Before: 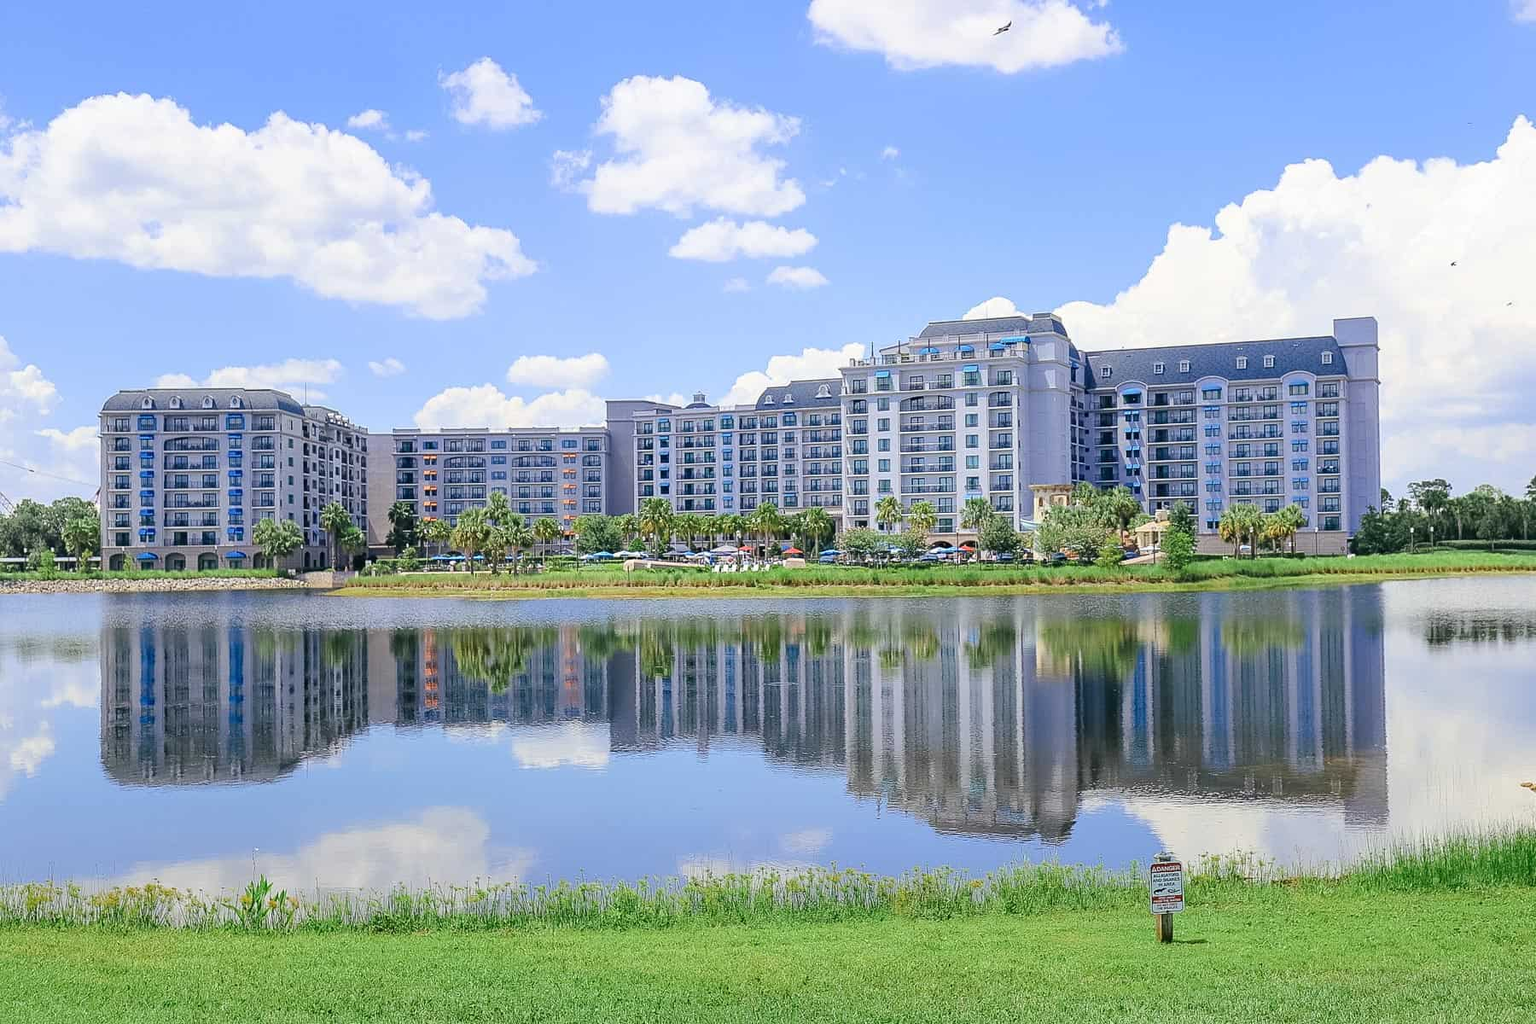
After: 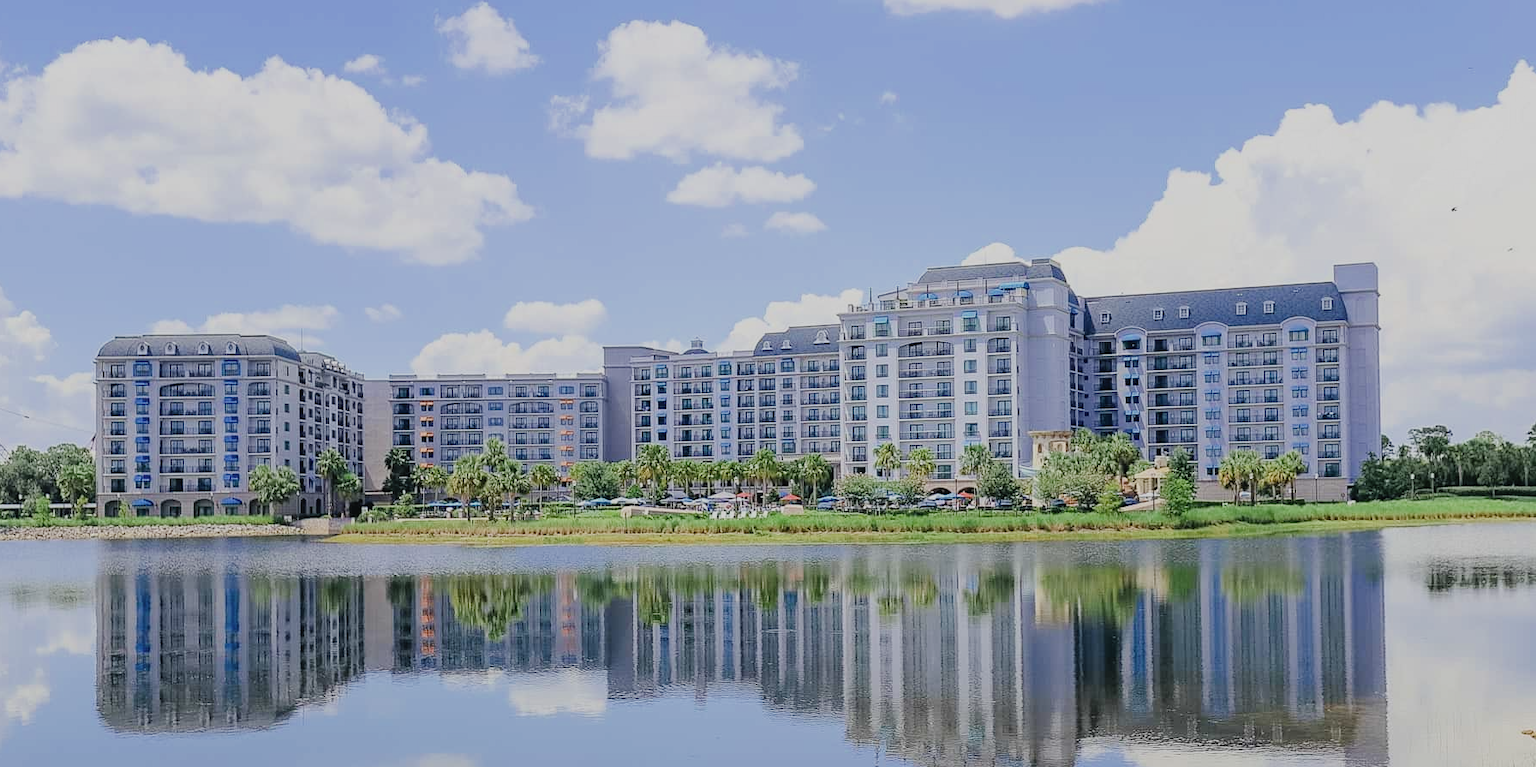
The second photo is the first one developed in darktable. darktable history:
crop: left 0.339%, top 5.469%, bottom 19.794%
exposure: exposure 0.203 EV, compensate highlight preservation false
filmic rgb: black relative exposure -7.65 EV, white relative exposure 4.56 EV, hardness 3.61
contrast brightness saturation: contrast -0.067, brightness -0.039, saturation -0.114
